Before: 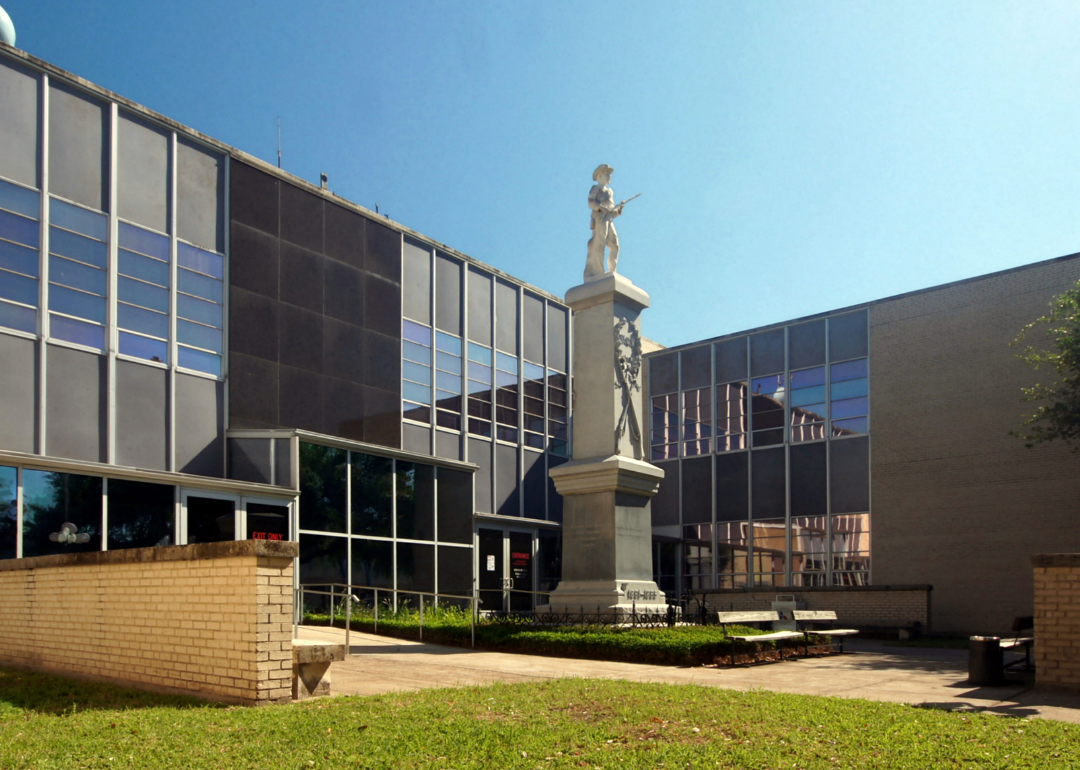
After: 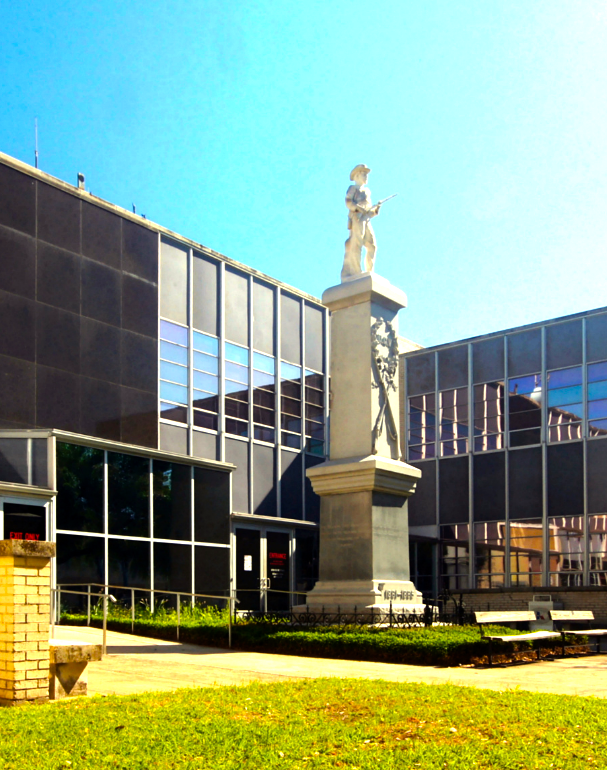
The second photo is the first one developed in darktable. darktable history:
tone equalizer: -8 EV -0.729 EV, -7 EV -0.687 EV, -6 EV -0.631 EV, -5 EV -0.391 EV, -3 EV 0.377 EV, -2 EV 0.6 EV, -1 EV 0.682 EV, +0 EV 0.744 EV
color correction: highlights b* 3.04
color balance rgb: linear chroma grading › global chroma 9.692%, perceptual saturation grading › global saturation 29.706%, perceptual brilliance grading › highlights 9.683%, perceptual brilliance grading › mid-tones 4.928%, global vibrance 11.178%
crop and rotate: left 22.547%, right 21.205%
